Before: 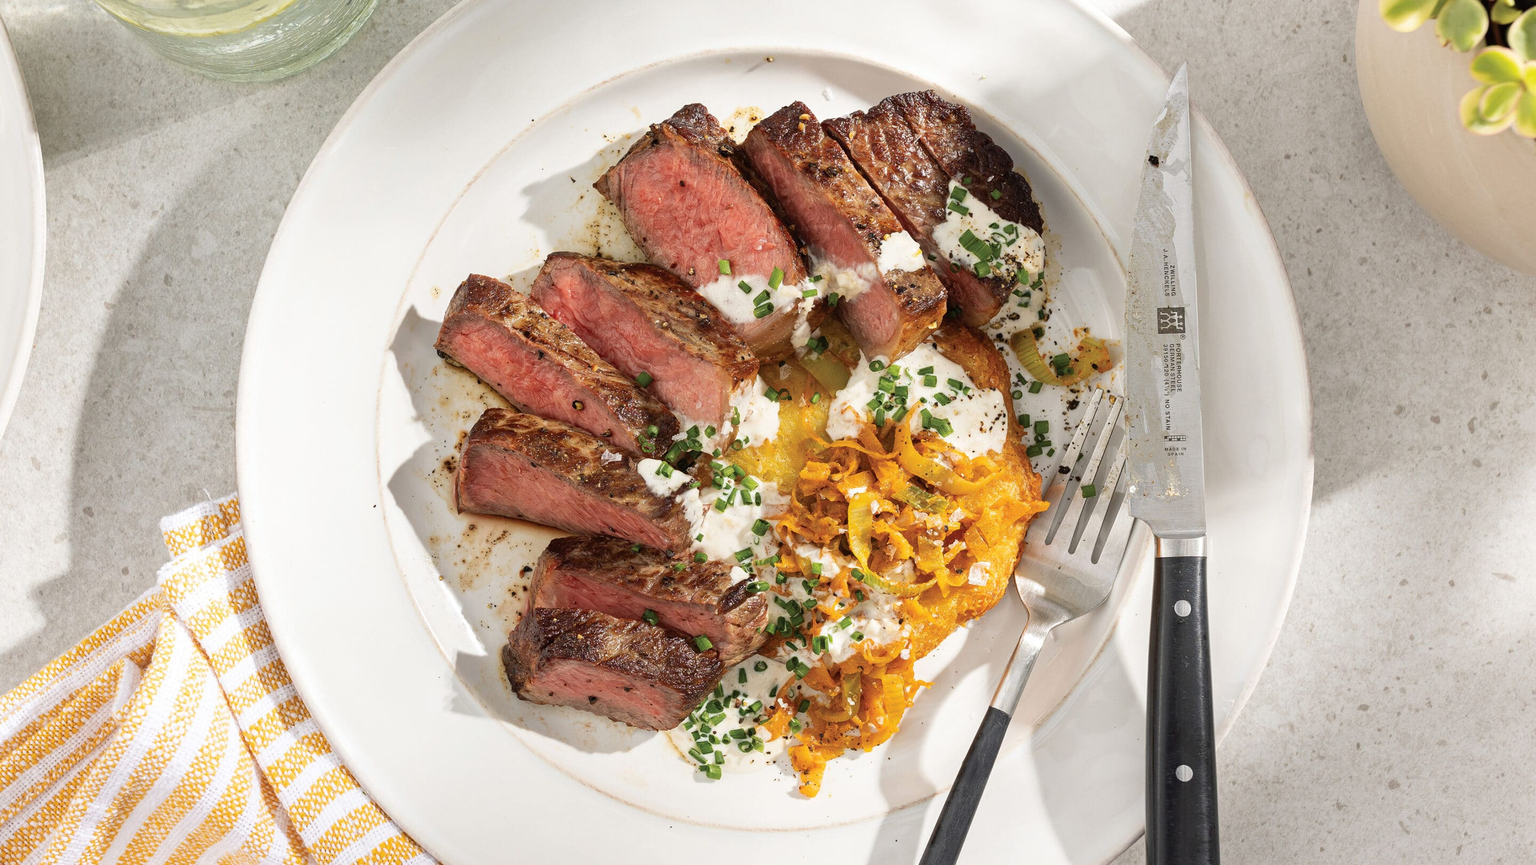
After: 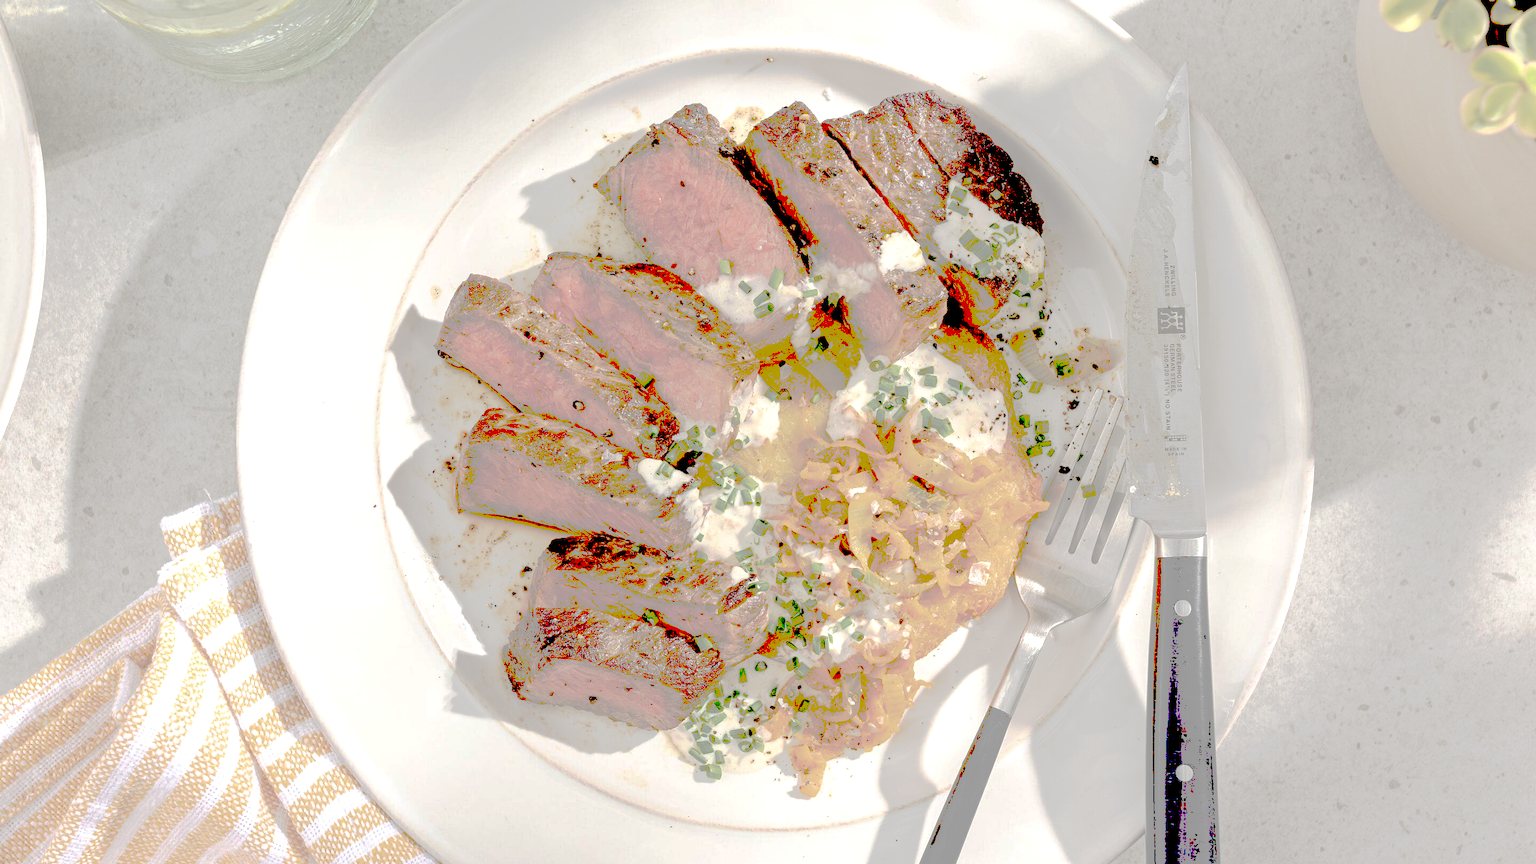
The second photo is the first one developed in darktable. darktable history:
exposure: black level correction 0.025, exposure 0.182 EV, compensate highlight preservation false
tone curve: curves: ch0 [(0, 0) (0.003, 0.626) (0.011, 0.626) (0.025, 0.63) (0.044, 0.631) (0.069, 0.632) (0.1, 0.636) (0.136, 0.637) (0.177, 0.641) (0.224, 0.642) (0.277, 0.646) (0.335, 0.649) (0.399, 0.661) (0.468, 0.679) (0.543, 0.702) (0.623, 0.732) (0.709, 0.769) (0.801, 0.804) (0.898, 0.847) (1, 1)], preserve colors none
